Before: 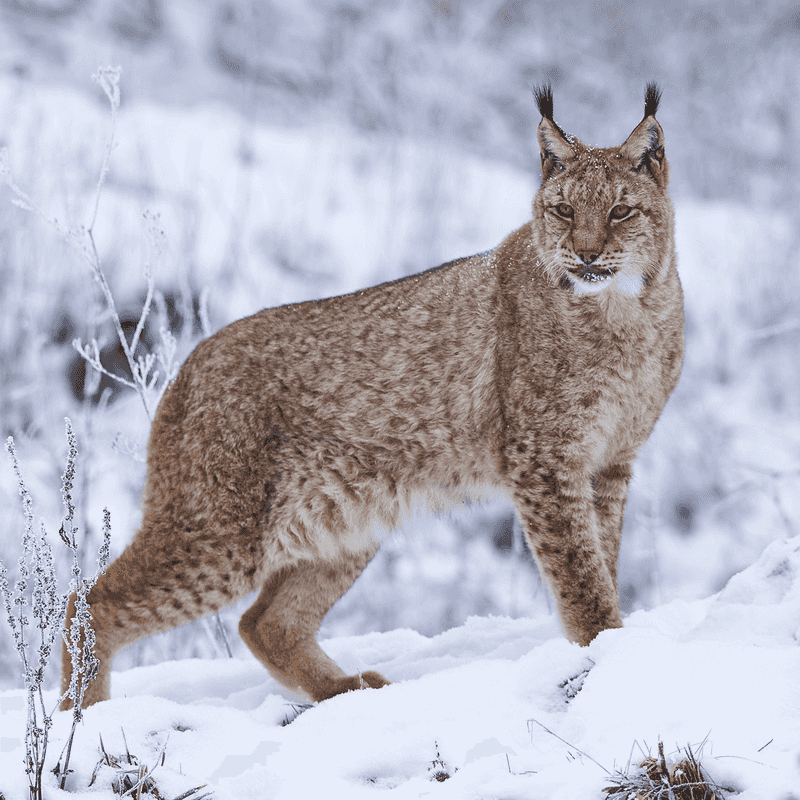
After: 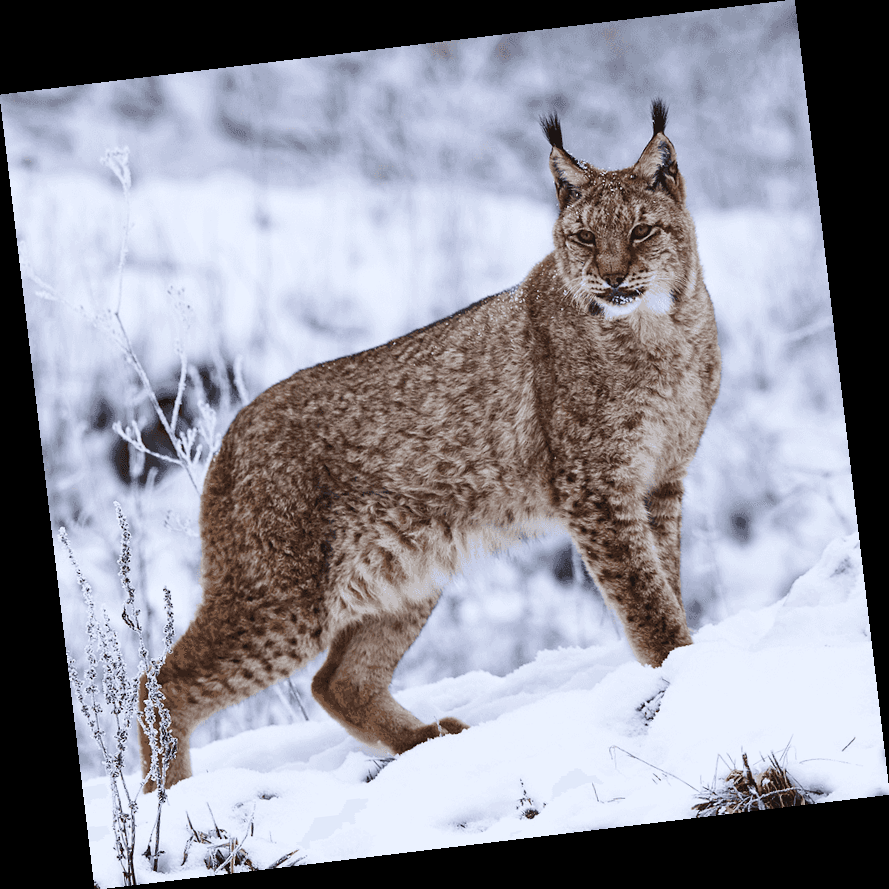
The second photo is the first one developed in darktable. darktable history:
rotate and perspective: rotation -6.83°, automatic cropping off
contrast equalizer: y [[0.5 ×6], [0.5 ×6], [0.5, 0.5, 0.501, 0.545, 0.707, 0.863], [0 ×6], [0 ×6]]
contrast brightness saturation: contrast 0.2, brightness -0.11, saturation 0.1
